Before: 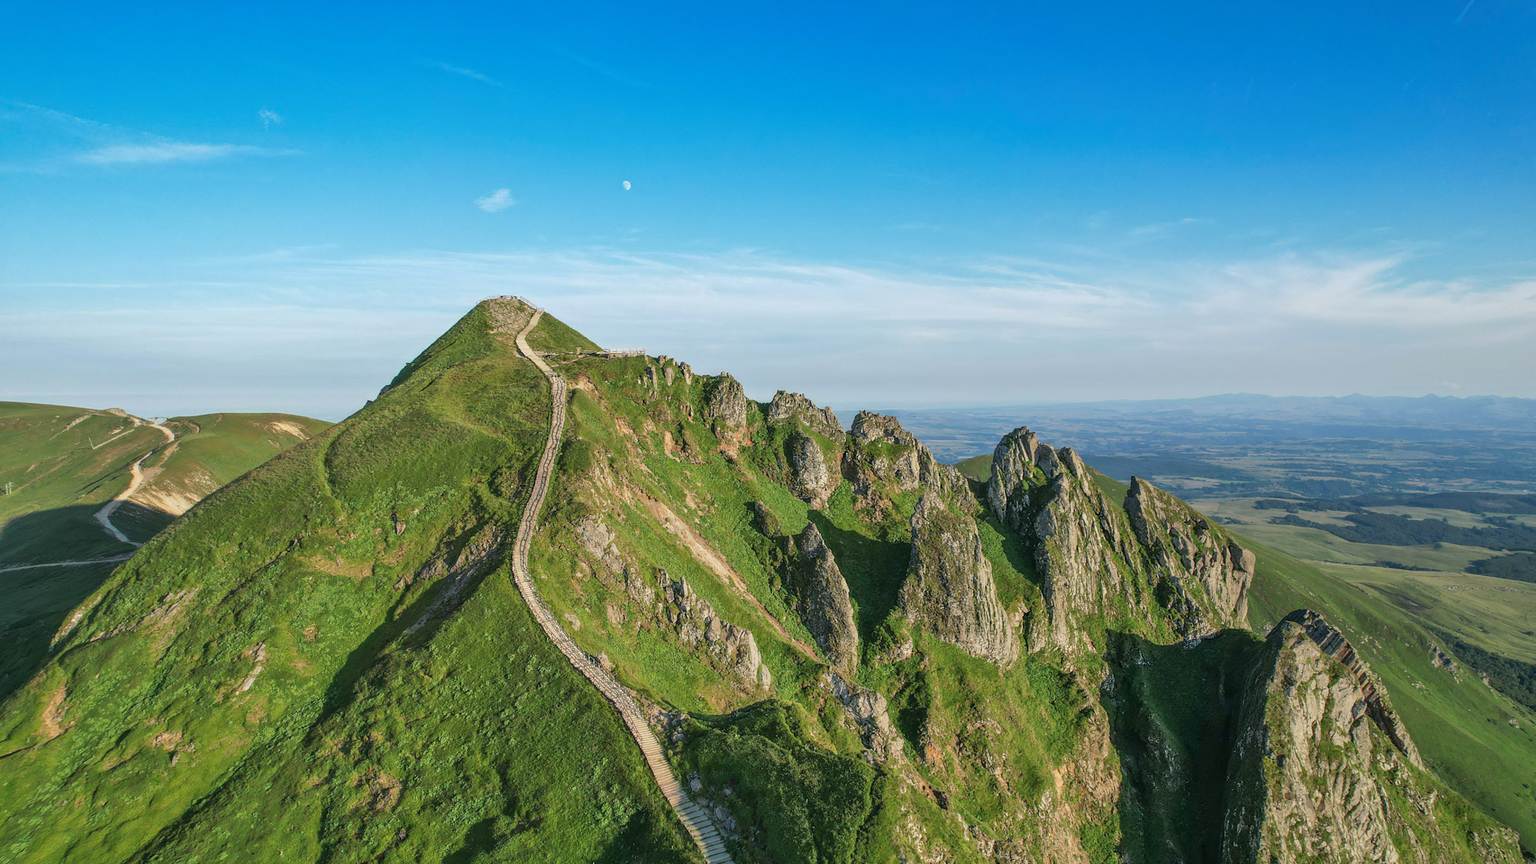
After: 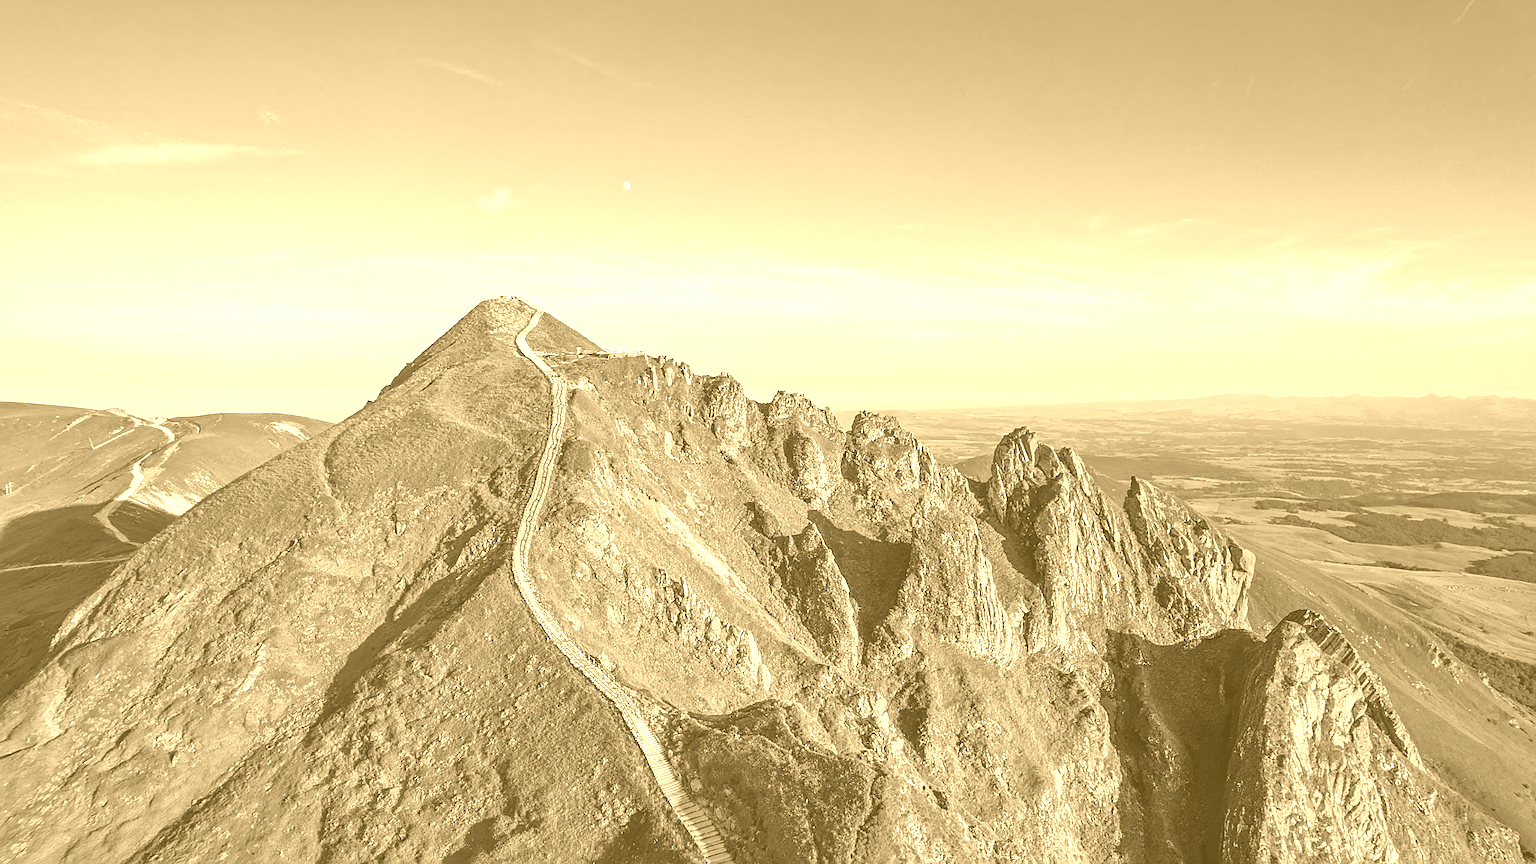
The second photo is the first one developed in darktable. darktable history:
haze removal: compatibility mode true, adaptive false
colorize: hue 36°, source mix 100%
color balance rgb: perceptual saturation grading › global saturation 25%, global vibrance 20%
sharpen: on, module defaults
color calibration: illuminant as shot in camera, x 0.379, y 0.396, temperature 4138.76 K
